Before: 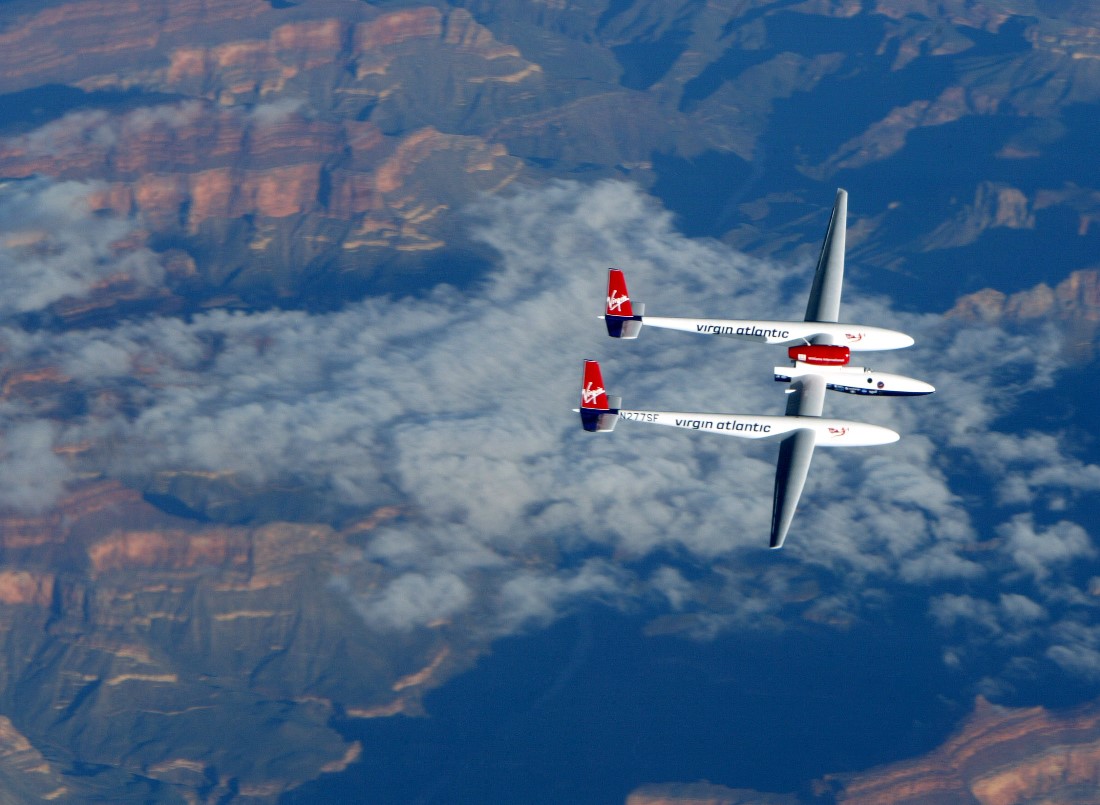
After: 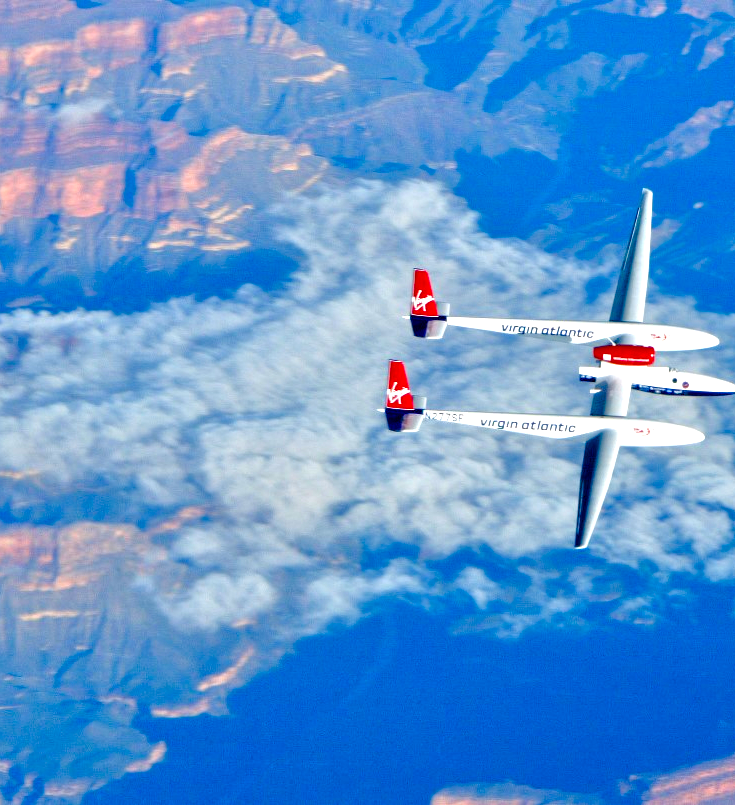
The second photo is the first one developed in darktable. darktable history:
crop and rotate: left 17.732%, right 15.423%
tone equalizer: -7 EV 0.15 EV, -6 EV 0.6 EV, -5 EV 1.15 EV, -4 EV 1.33 EV, -3 EV 1.15 EV, -2 EV 0.6 EV, -1 EV 0.15 EV, mask exposure compensation -0.5 EV
color balance rgb: linear chroma grading › shadows -2.2%, linear chroma grading › highlights -15%, linear chroma grading › global chroma -10%, linear chroma grading › mid-tones -10%, perceptual saturation grading › global saturation 45%, perceptual saturation grading › highlights -50%, perceptual saturation grading › shadows 30%, perceptual brilliance grading › global brilliance 18%, global vibrance 45%
